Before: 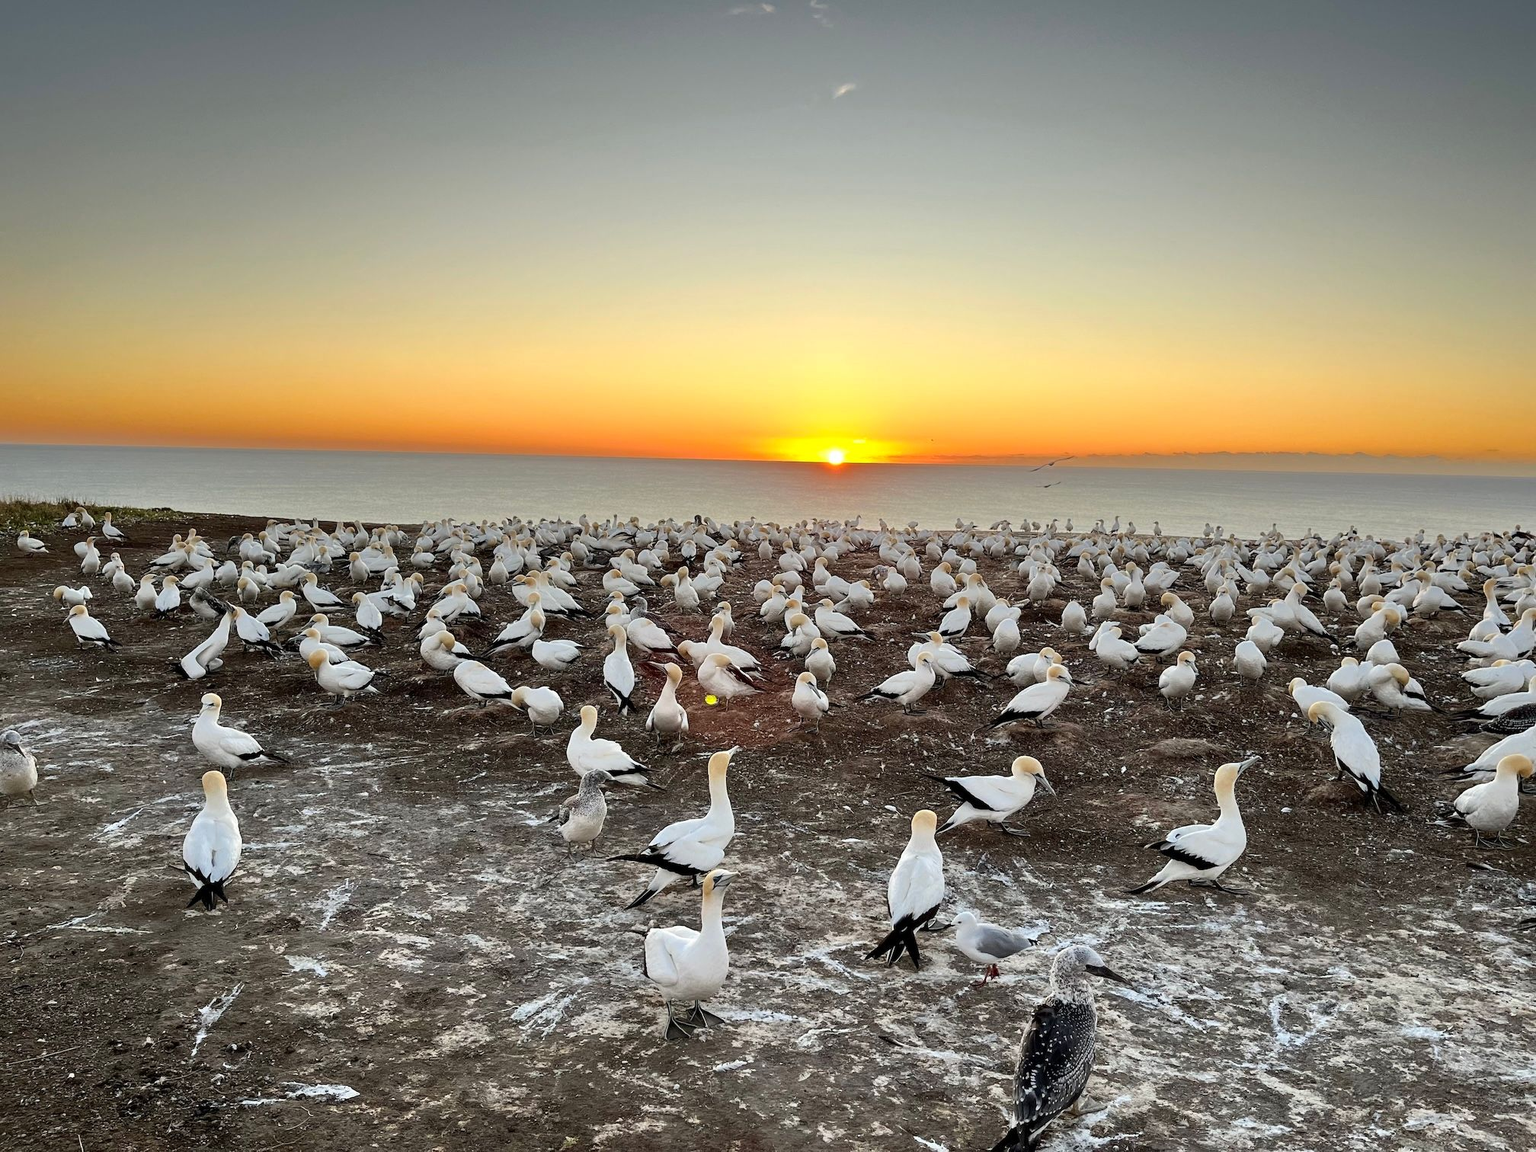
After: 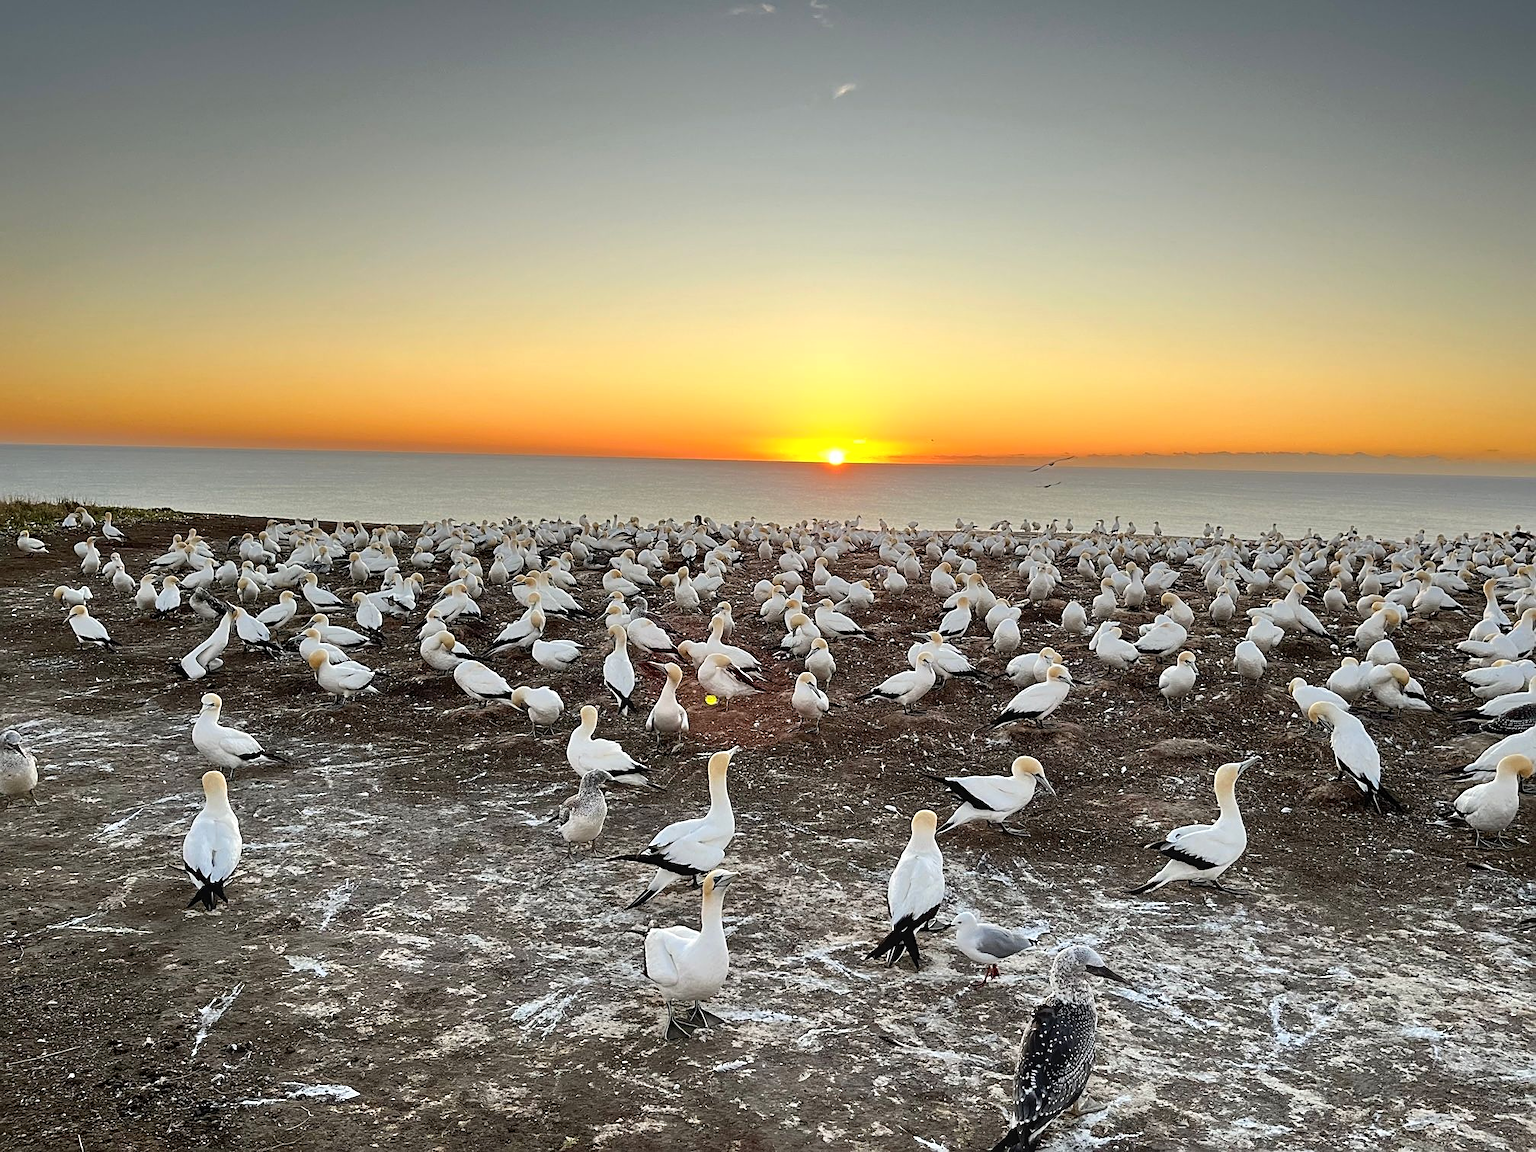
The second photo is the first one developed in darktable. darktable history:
bloom: size 13.65%, threshold 98.39%, strength 4.82%
sharpen: on, module defaults
